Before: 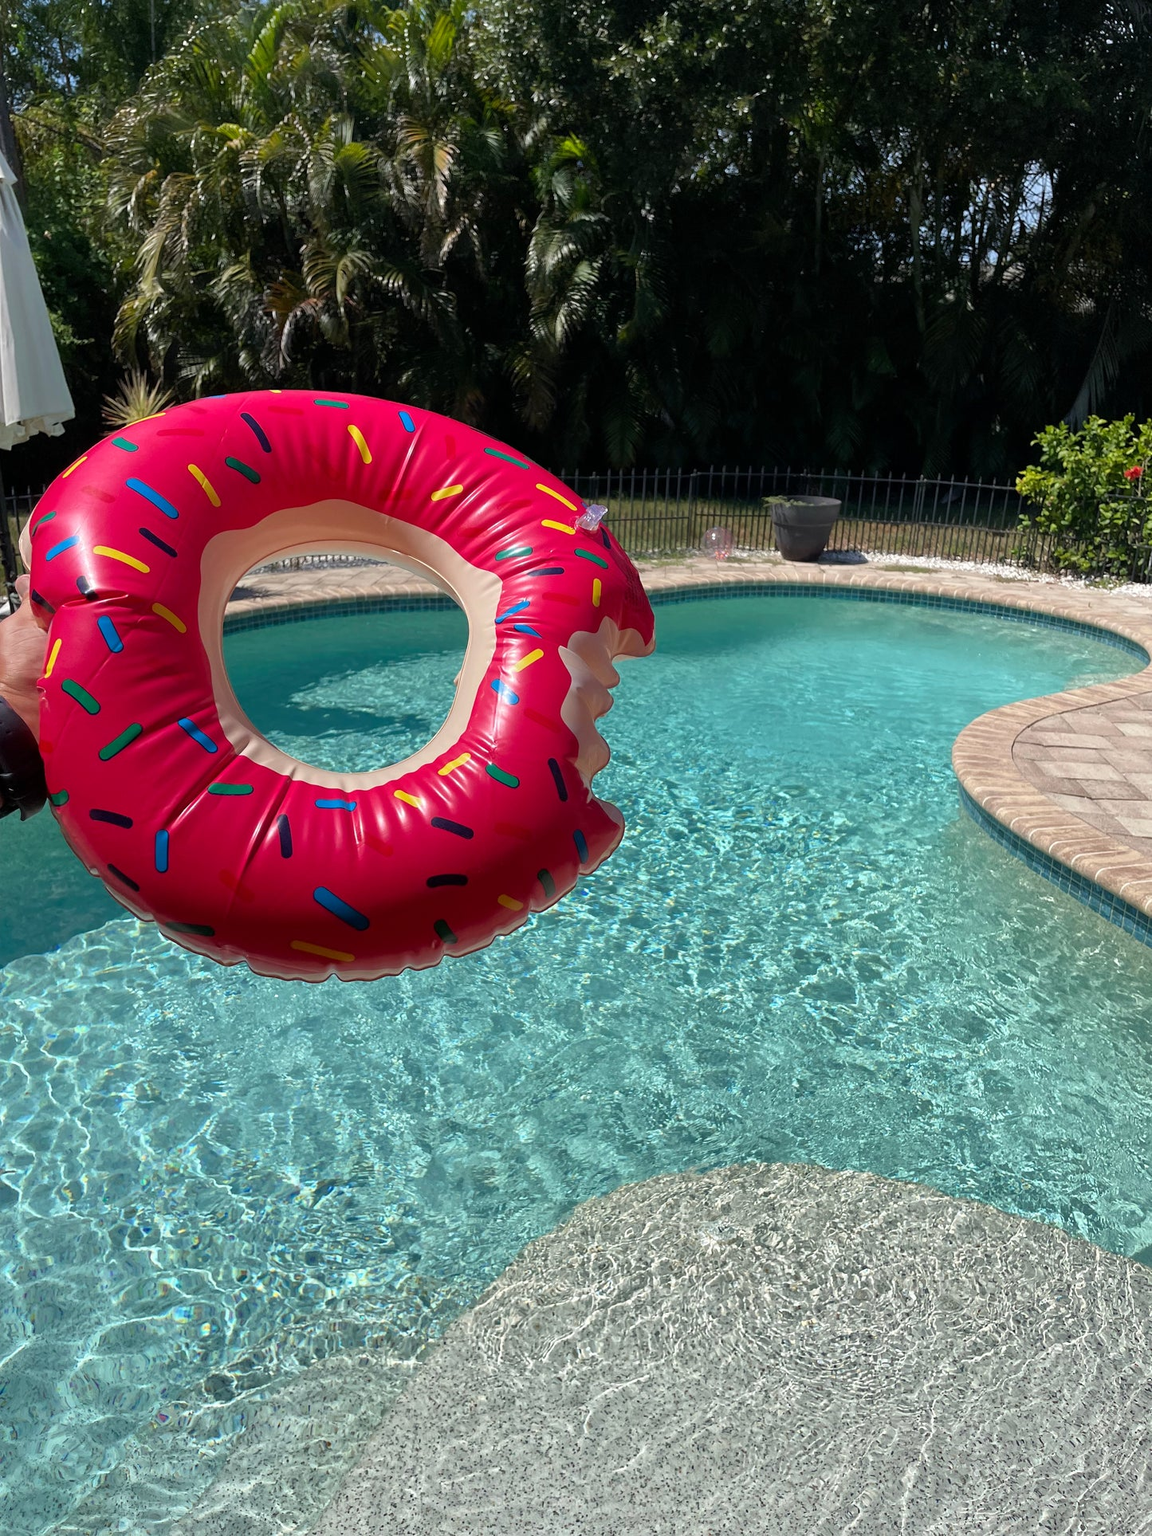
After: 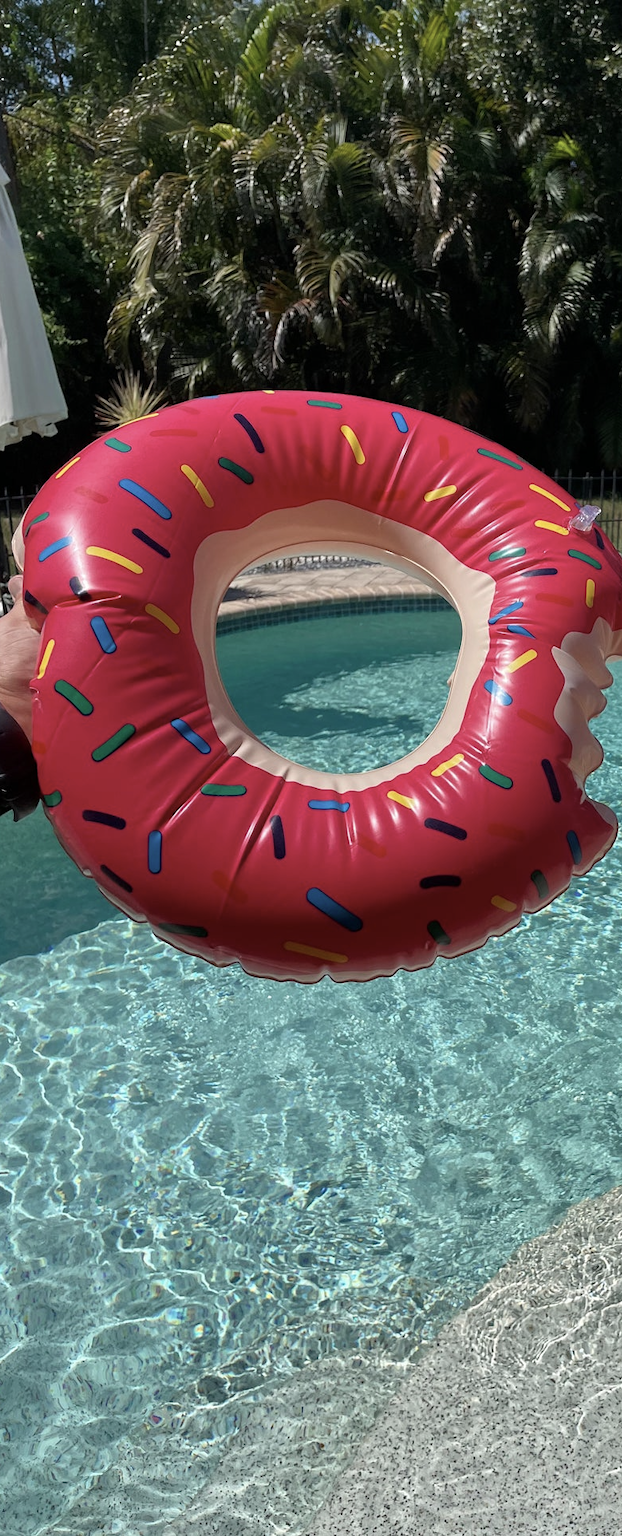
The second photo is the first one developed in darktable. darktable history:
contrast brightness saturation: contrast 0.058, brightness -0.014, saturation -0.244
crop: left 0.659%, right 45.302%, bottom 0.084%
